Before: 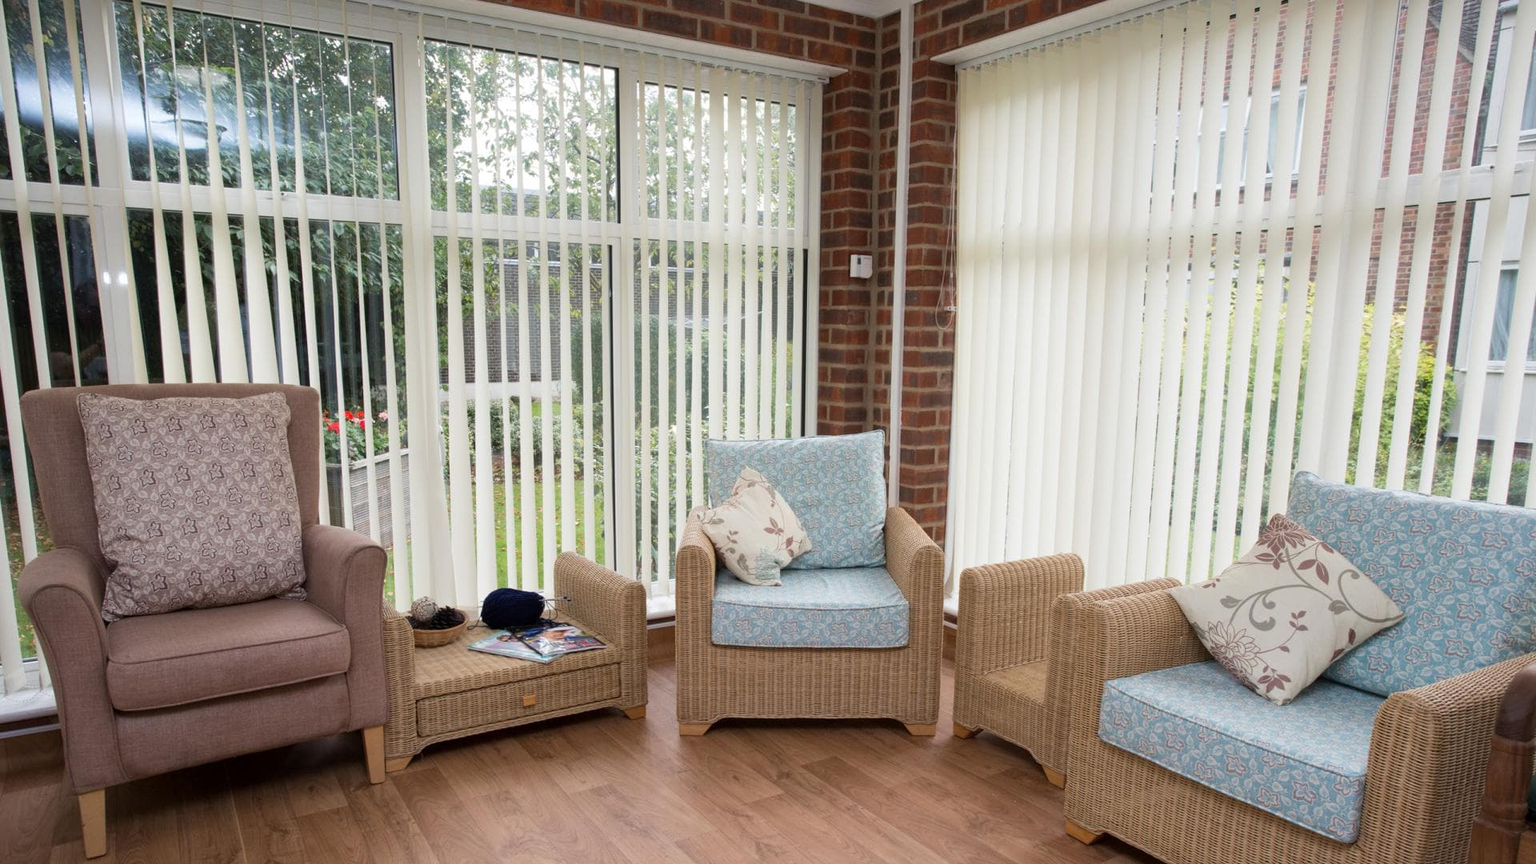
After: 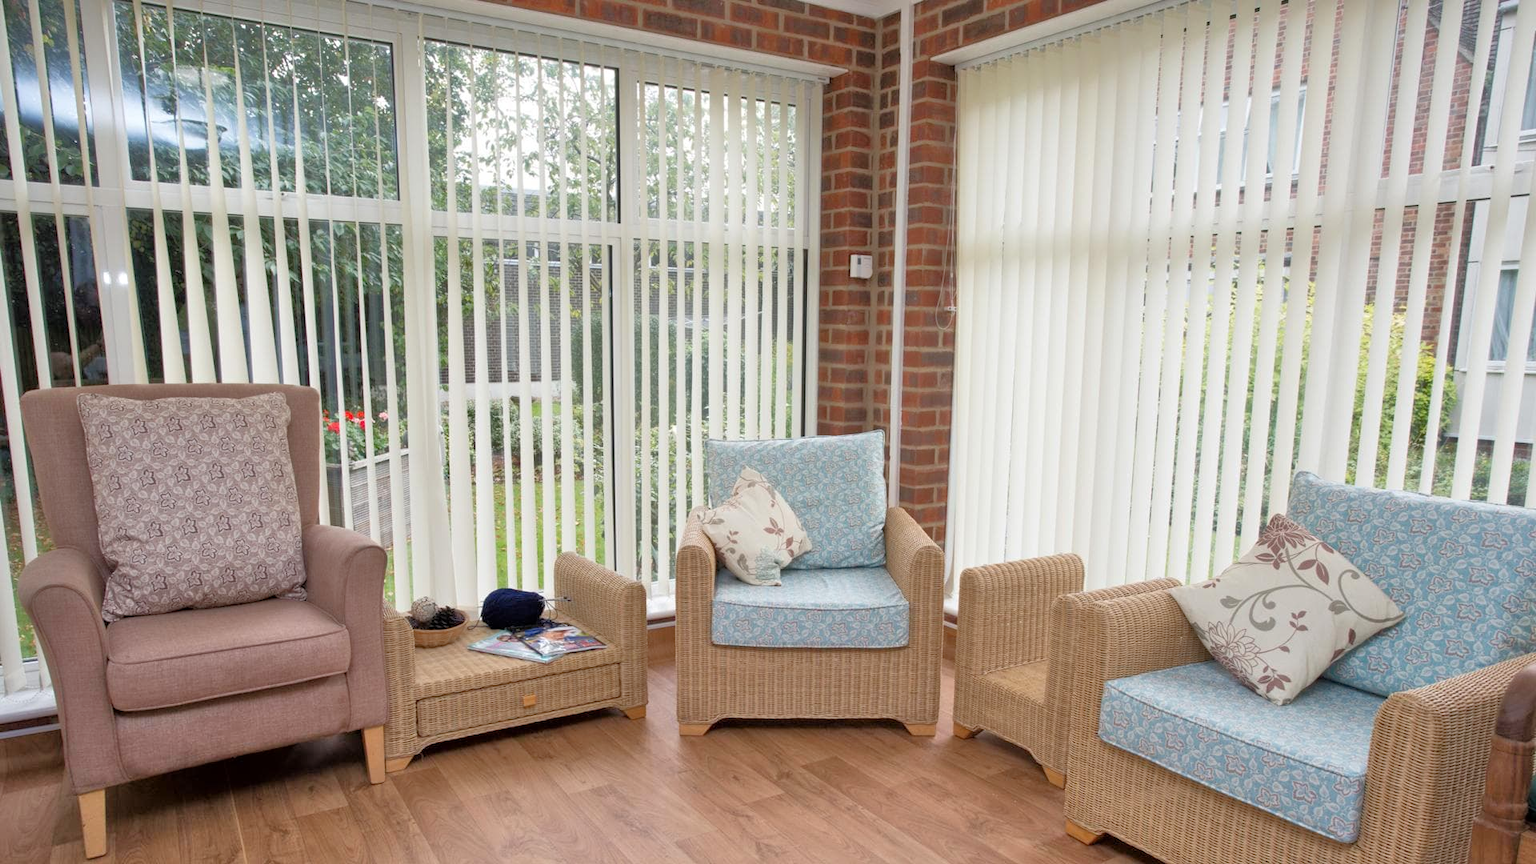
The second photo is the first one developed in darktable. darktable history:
tone equalizer: -7 EV 0.152 EV, -6 EV 0.601 EV, -5 EV 1.15 EV, -4 EV 1.33 EV, -3 EV 1.13 EV, -2 EV 0.6 EV, -1 EV 0.156 EV
